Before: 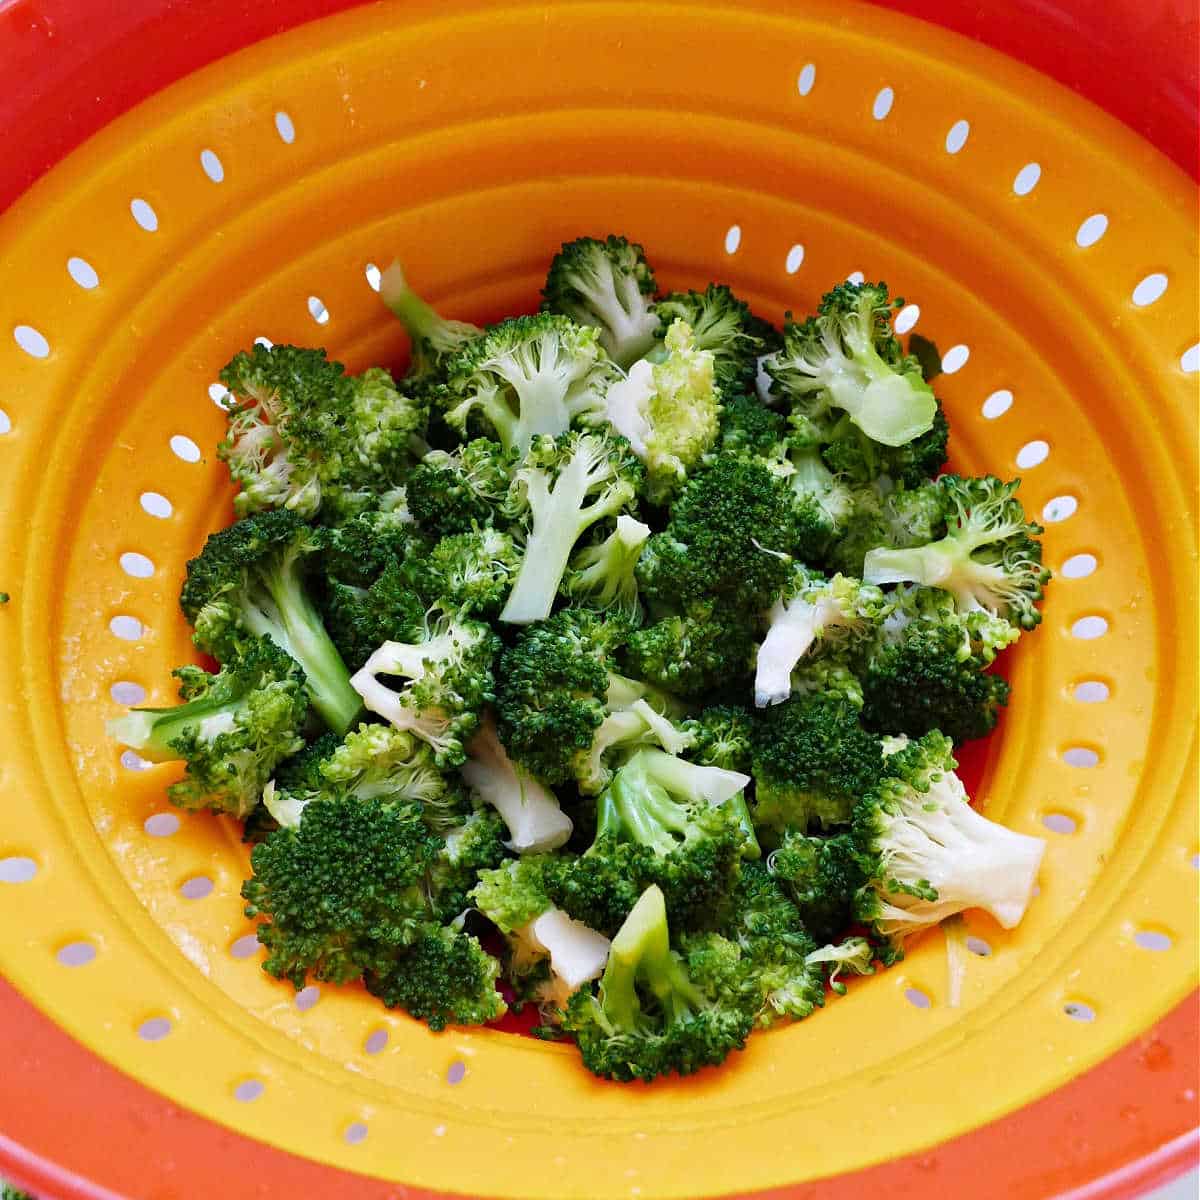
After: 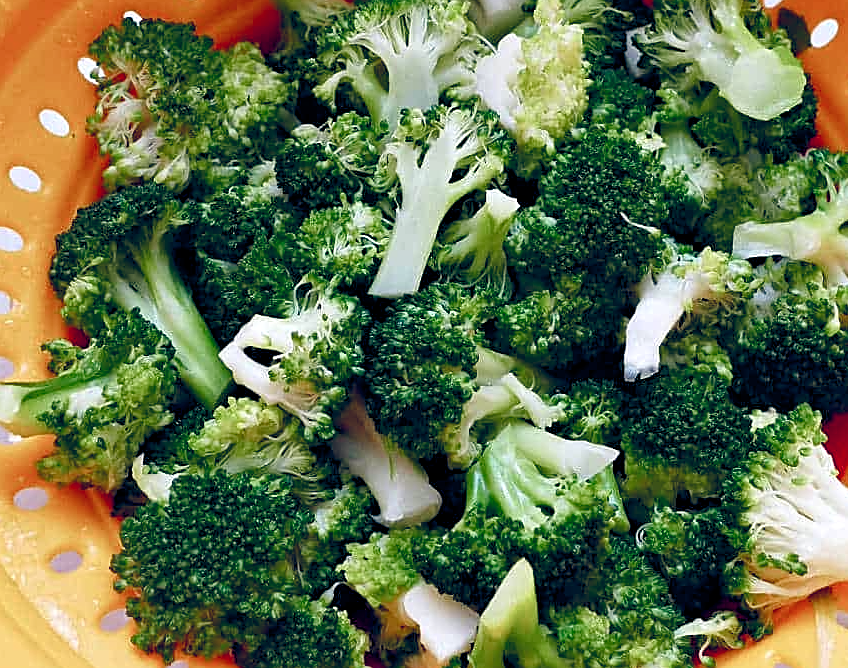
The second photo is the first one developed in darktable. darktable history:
color balance rgb: shadows lift › chroma 0.97%, shadows lift › hue 114.63°, global offset › chroma 0.258%, global offset › hue 257.22°, perceptual saturation grading › global saturation 25.38%, perceptual saturation grading › highlights -50.237%, perceptual saturation grading › shadows 30.816%, contrast 4.511%
crop: left 10.953%, top 27.178%, right 18.32%, bottom 17.115%
sharpen: on, module defaults
tone equalizer: mask exposure compensation -0.49 EV
